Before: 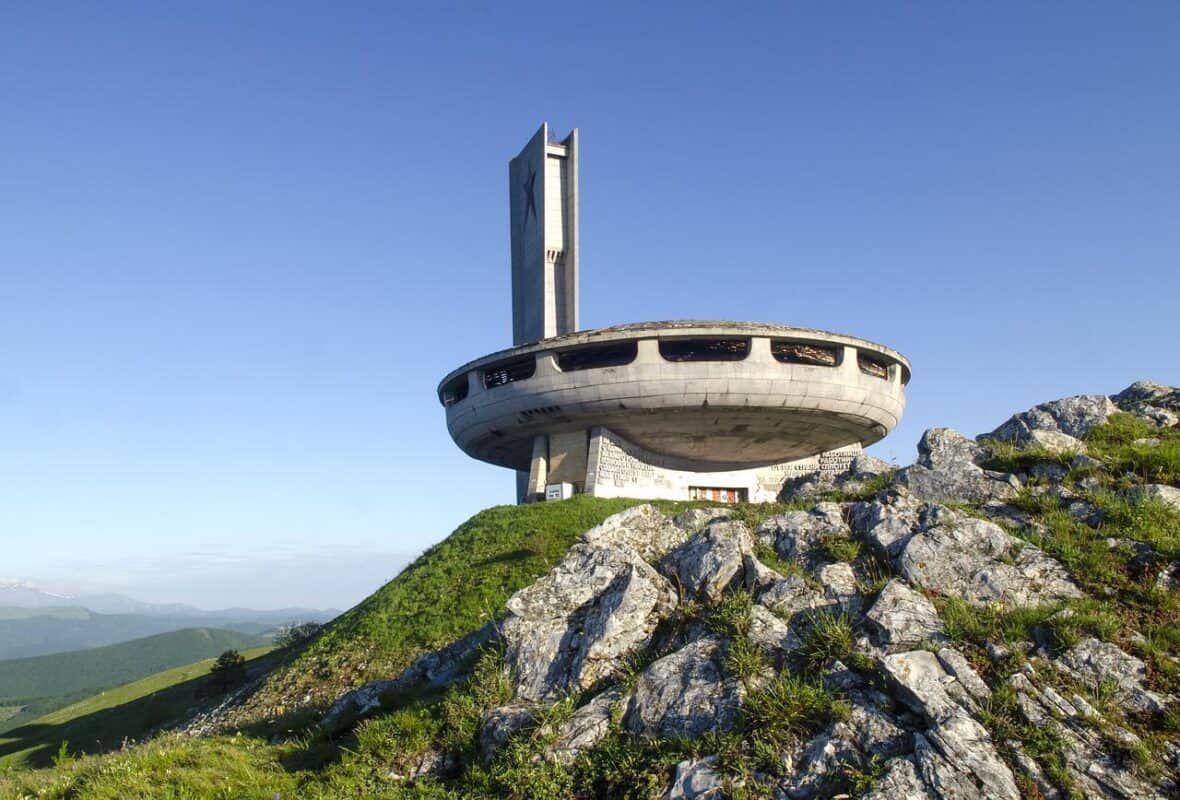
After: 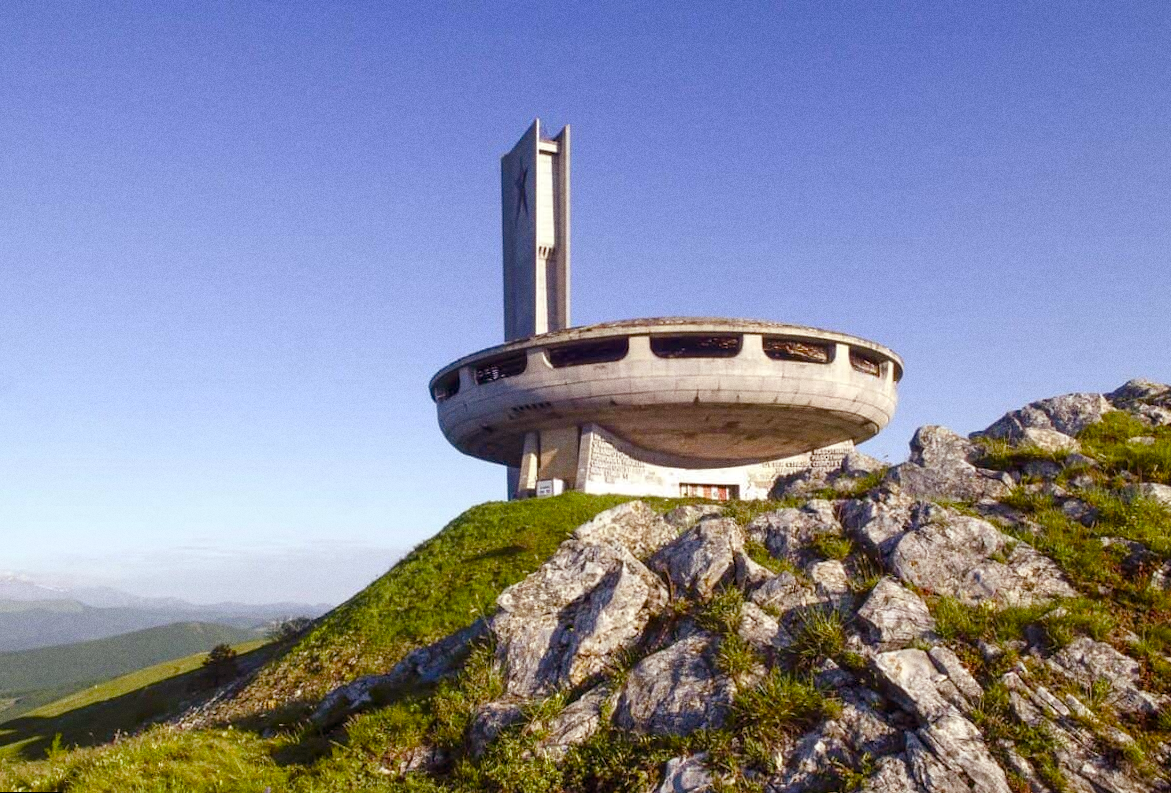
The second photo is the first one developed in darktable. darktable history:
grain: coarseness 0.09 ISO
color balance rgb: perceptual saturation grading › global saturation 20%, perceptual saturation grading › highlights -25%, perceptual saturation grading › shadows 50%
rgb levels: mode RGB, independent channels, levels [[0, 0.474, 1], [0, 0.5, 1], [0, 0.5, 1]]
rotate and perspective: rotation 0.192°, lens shift (horizontal) -0.015, crop left 0.005, crop right 0.996, crop top 0.006, crop bottom 0.99
